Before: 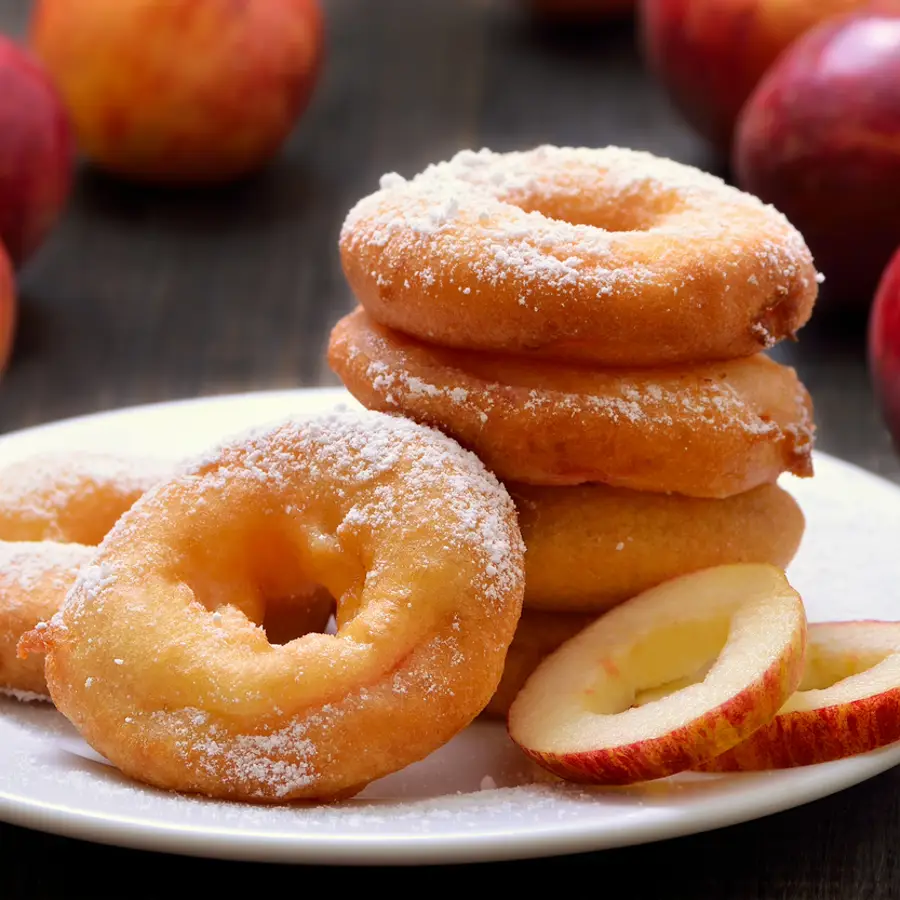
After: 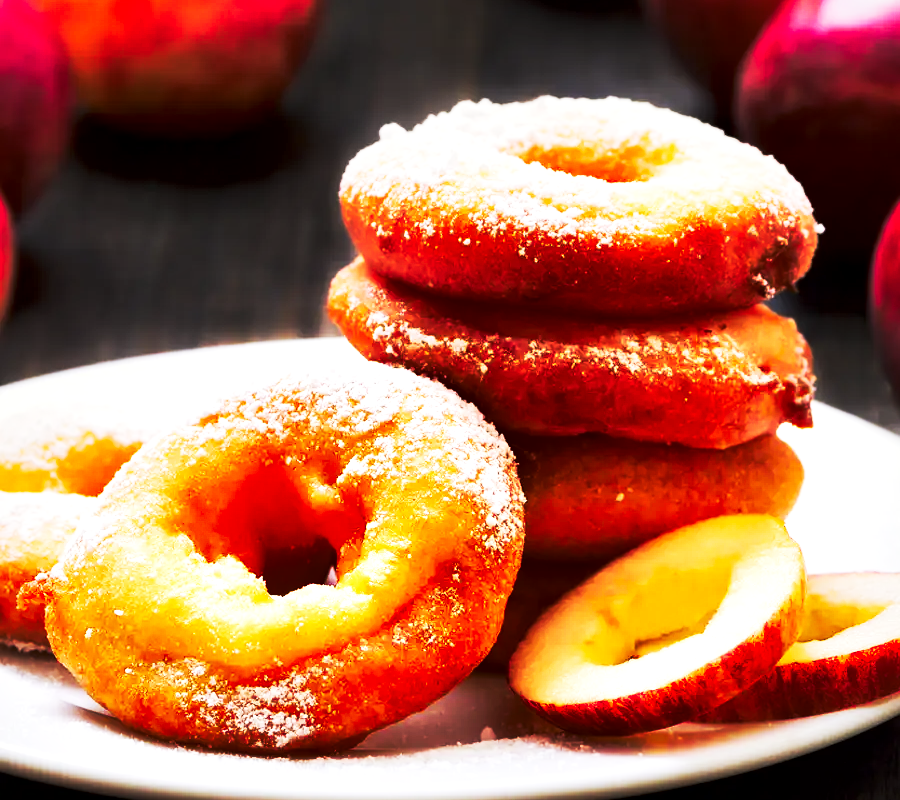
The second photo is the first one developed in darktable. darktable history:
tone curve: curves: ch0 [(0, 0) (0.427, 0.375) (0.616, 0.801) (1, 1)], preserve colors none
local contrast: mode bilateral grid, contrast 70, coarseness 75, detail 181%, midtone range 0.2
crop and rotate: top 5.481%, bottom 5.596%
